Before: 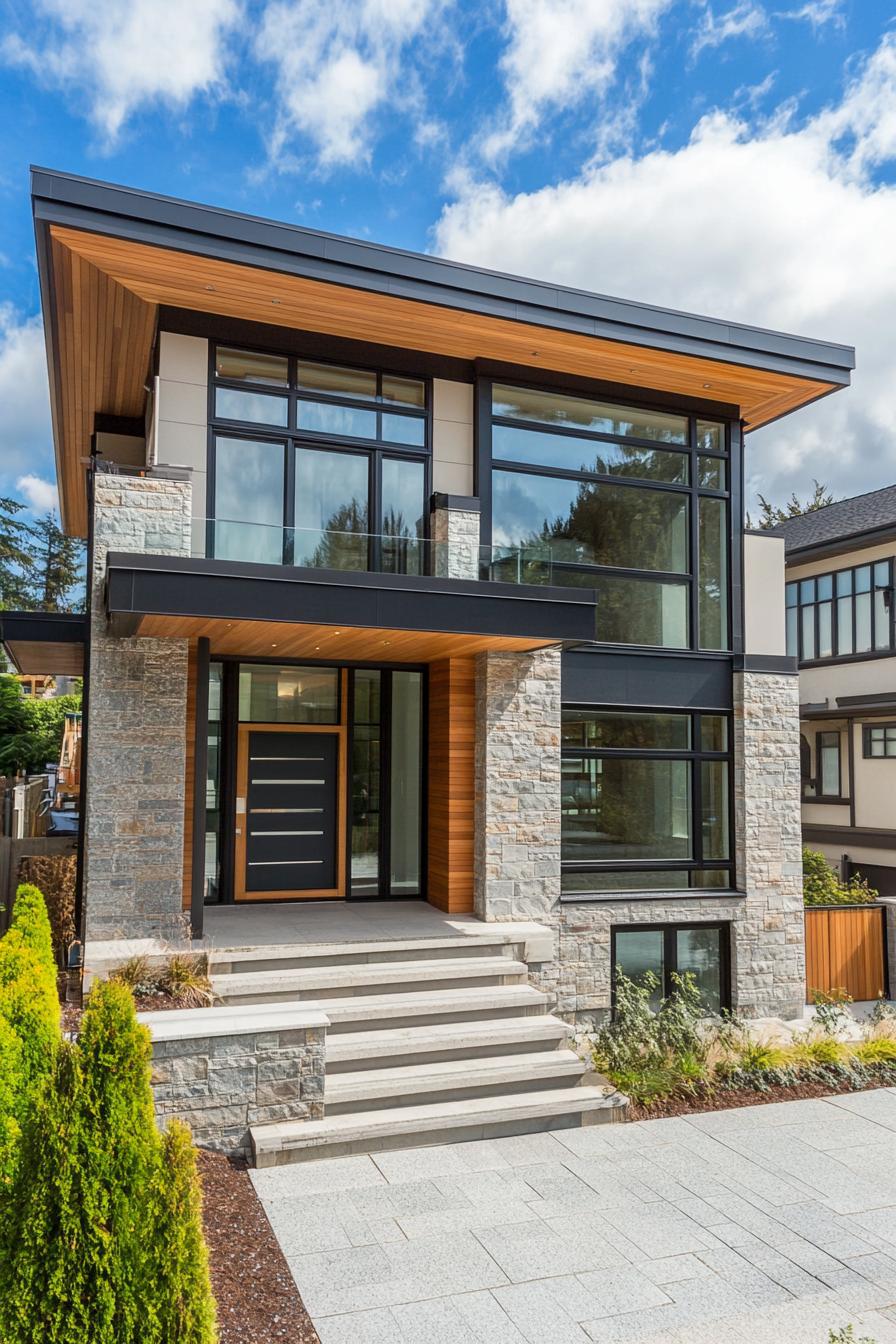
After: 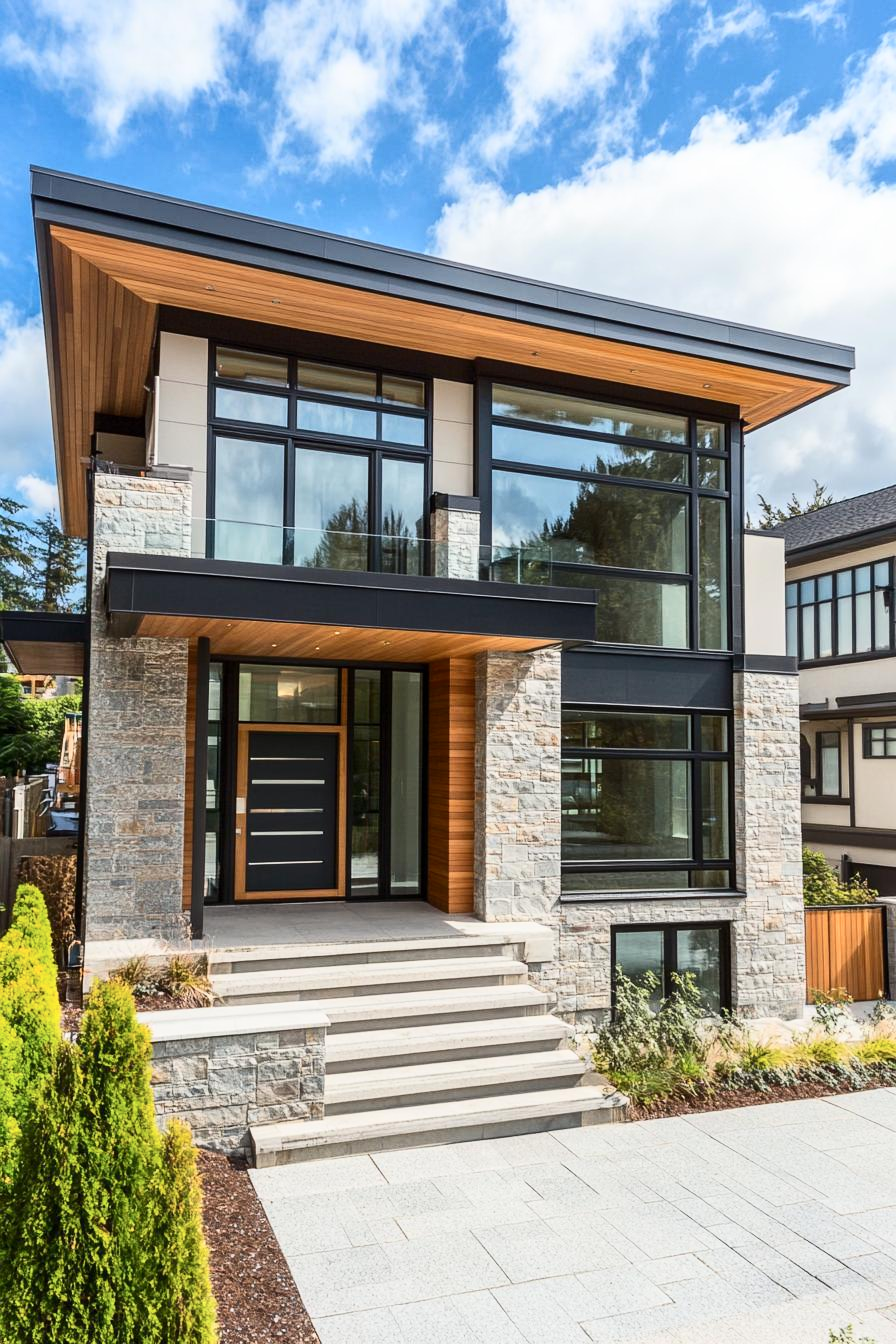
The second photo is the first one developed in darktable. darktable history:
contrast brightness saturation: contrast 0.24, brightness 0.09
